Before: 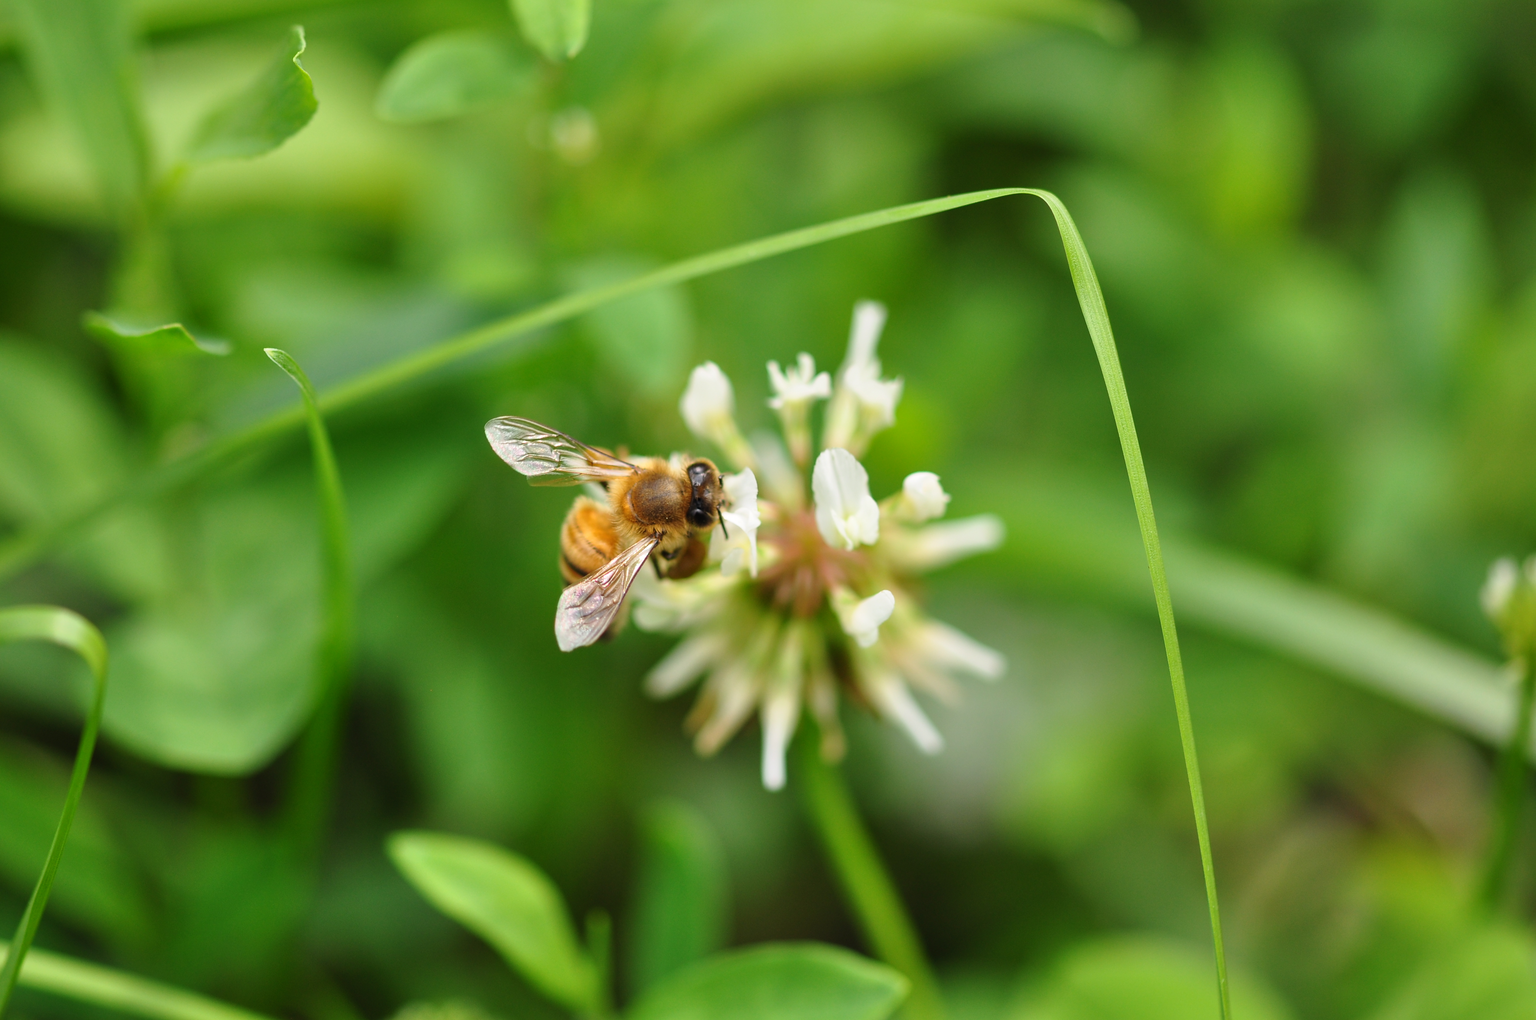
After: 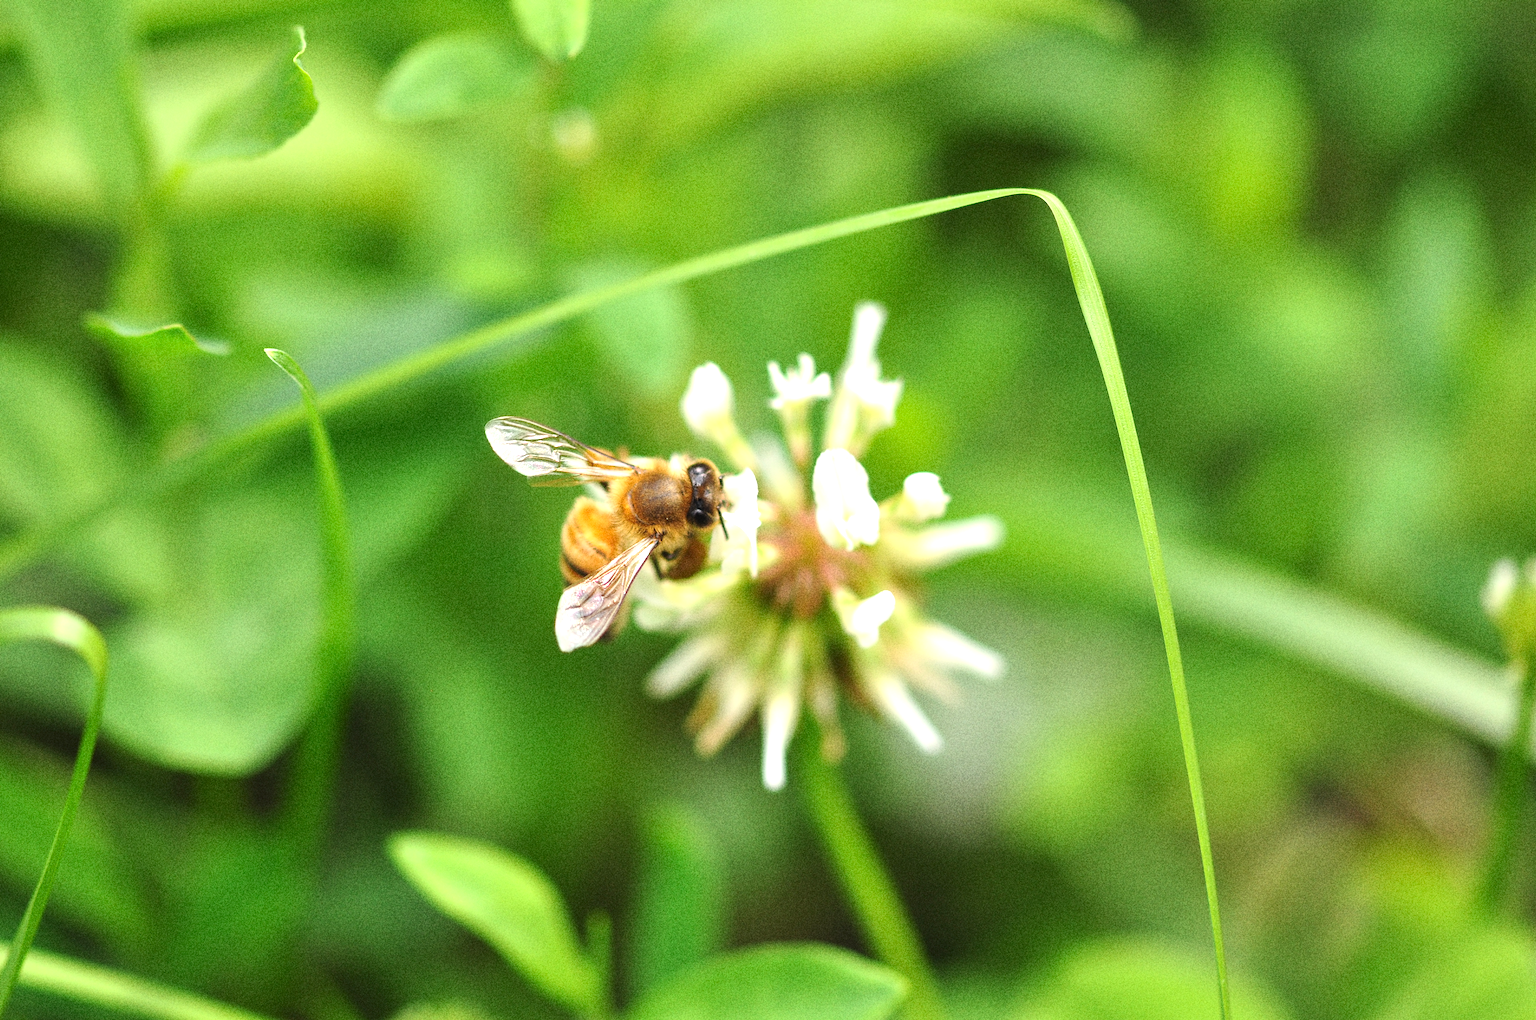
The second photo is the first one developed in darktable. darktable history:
grain: strength 49.07%
exposure: black level correction 0, exposure 0.7 EV, compensate exposure bias true, compensate highlight preservation false
